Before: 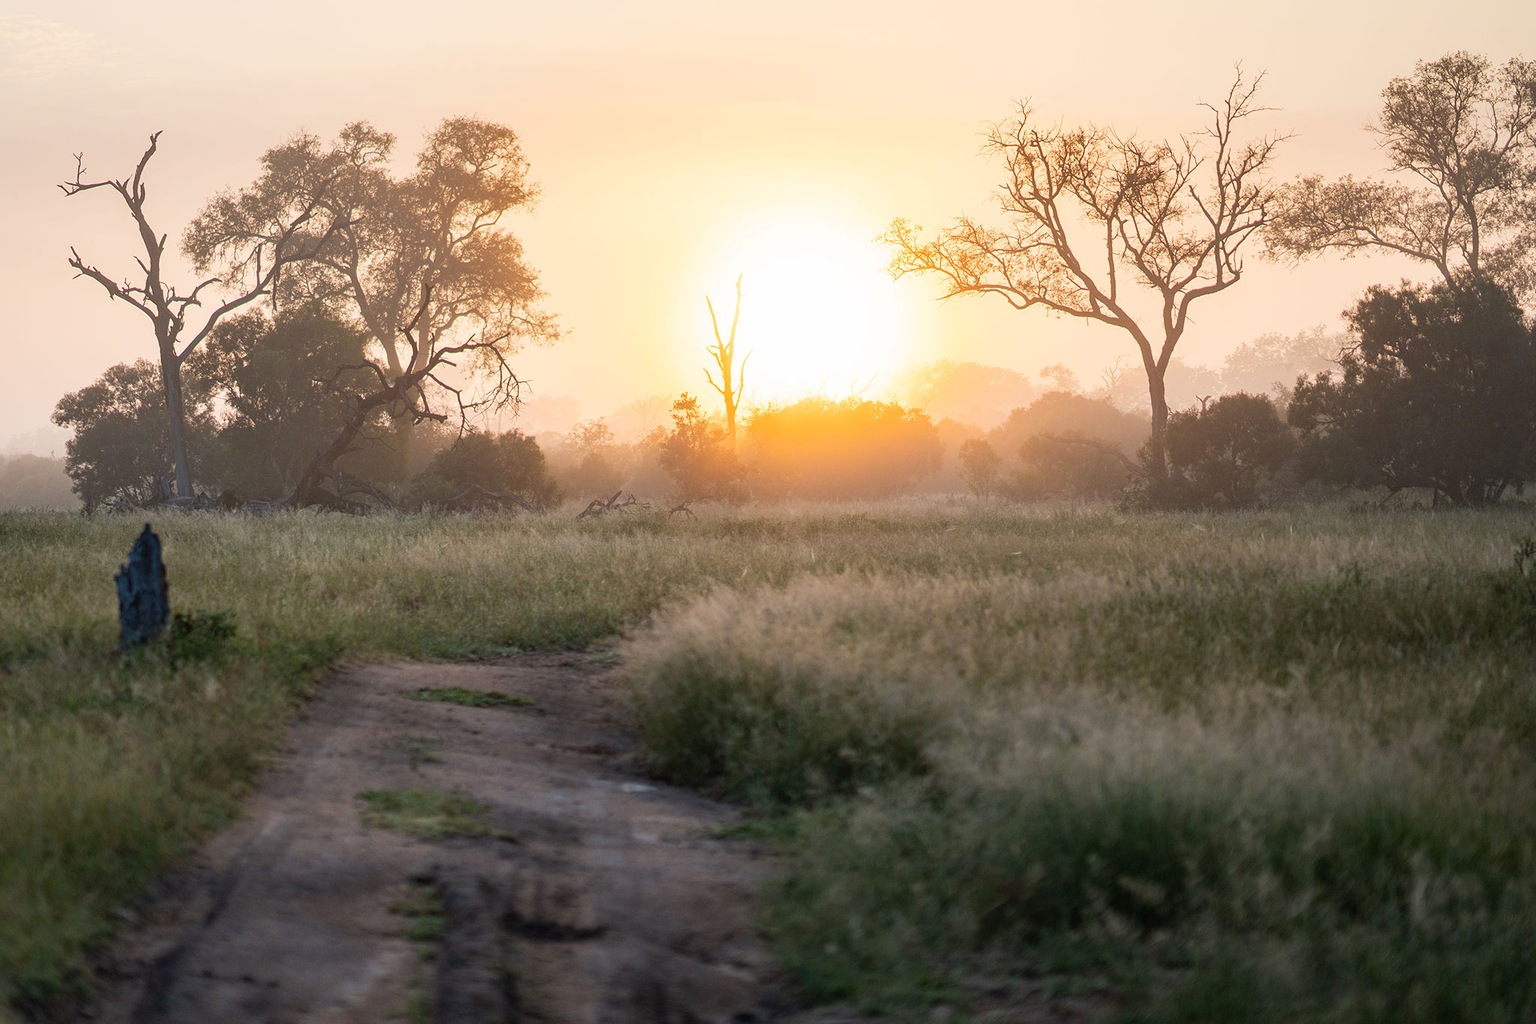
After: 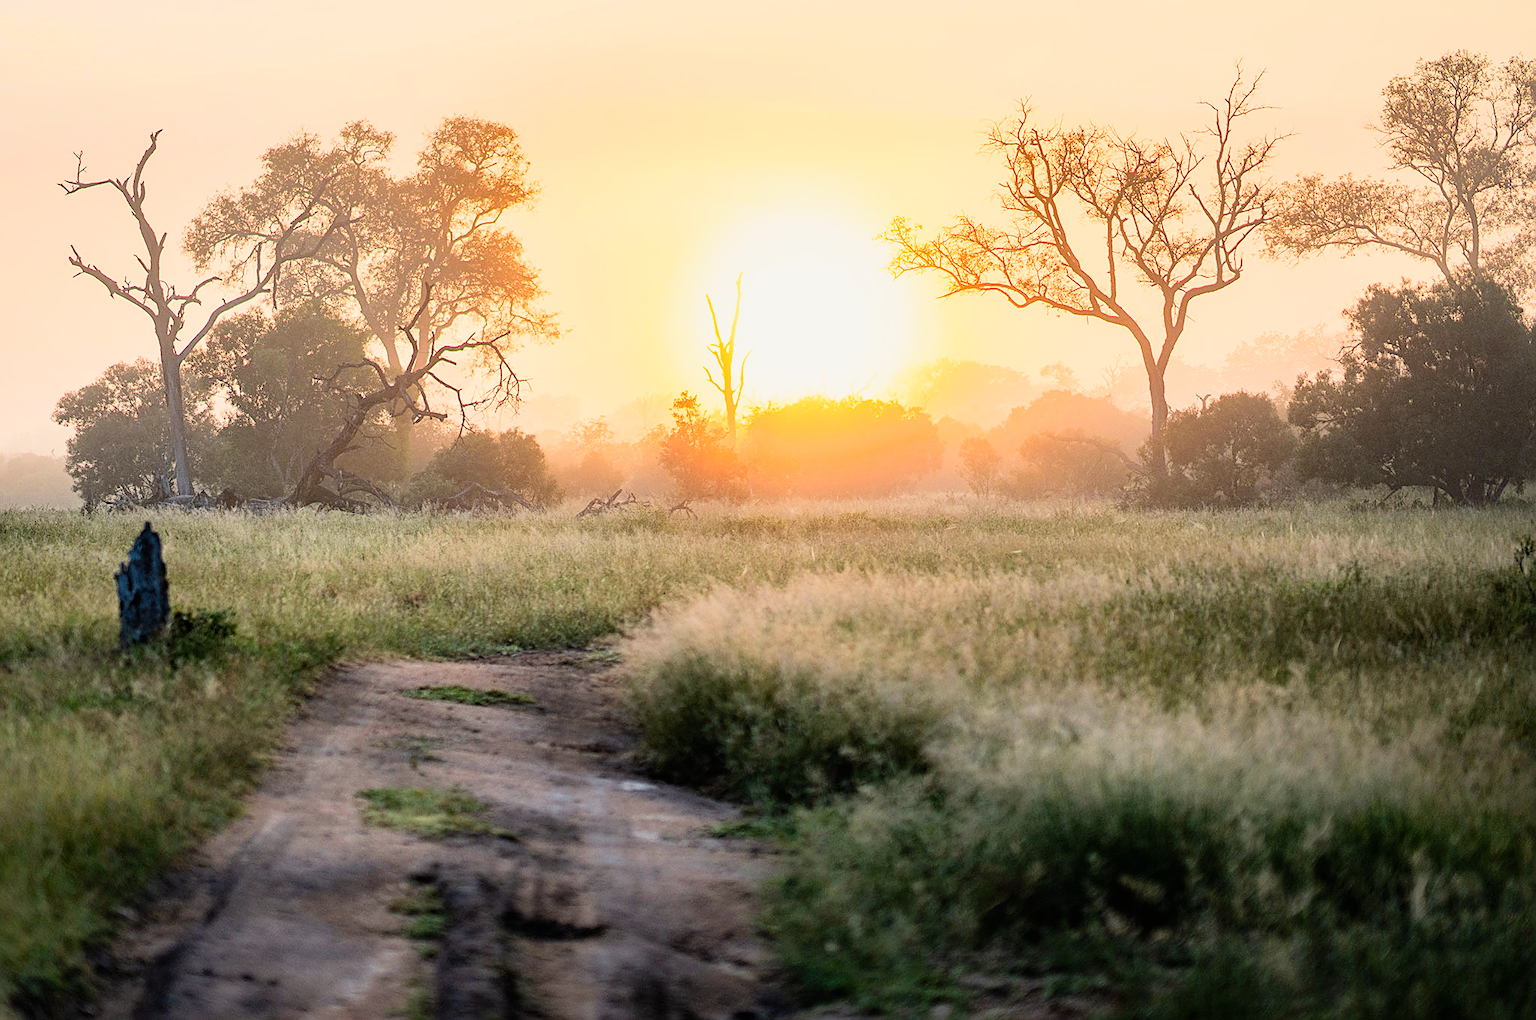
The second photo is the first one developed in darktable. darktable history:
crop: top 0.182%, bottom 0.128%
tone equalizer: -8 EV -1.08 EV, -7 EV -0.985 EV, -6 EV -0.841 EV, -5 EV -0.539 EV, -3 EV 0.557 EV, -2 EV 0.858 EV, -1 EV 0.989 EV, +0 EV 1.07 EV
sharpen: on, module defaults
color correction: highlights b* 2.92
shadows and highlights: on, module defaults
filmic rgb: black relative exposure -7.65 EV, white relative exposure 4.56 EV, hardness 3.61
contrast brightness saturation: contrast 0.23, brightness 0.103, saturation 0.293
